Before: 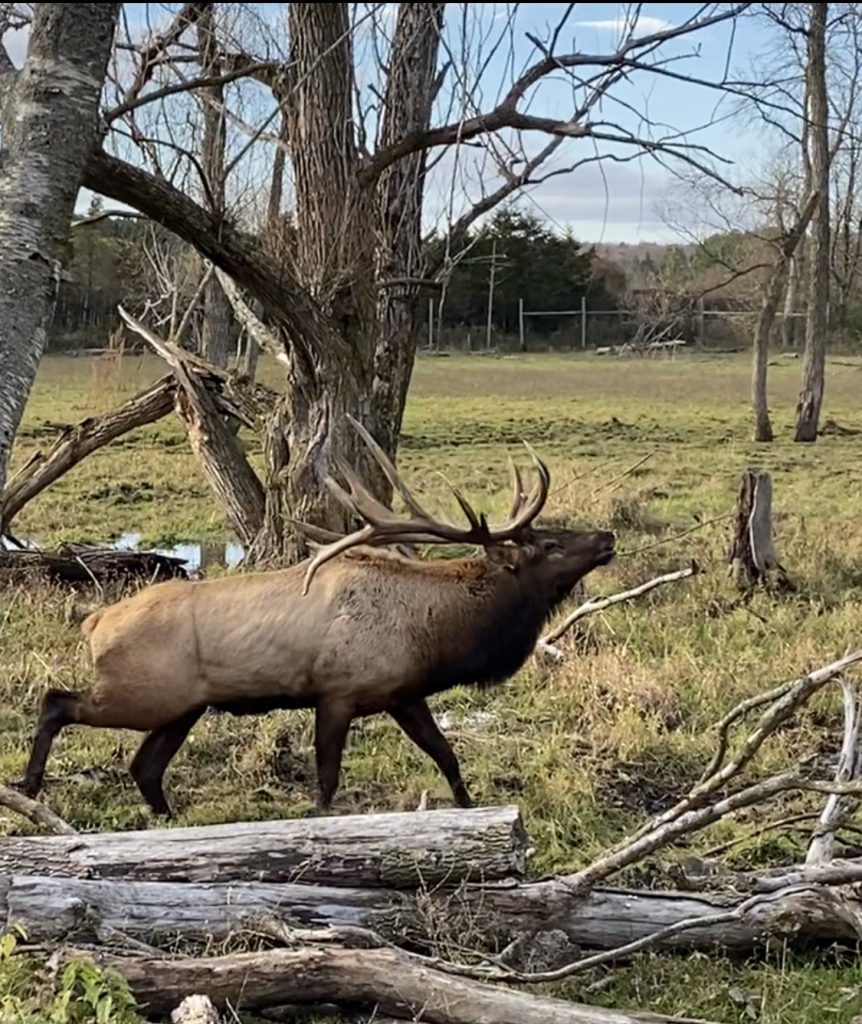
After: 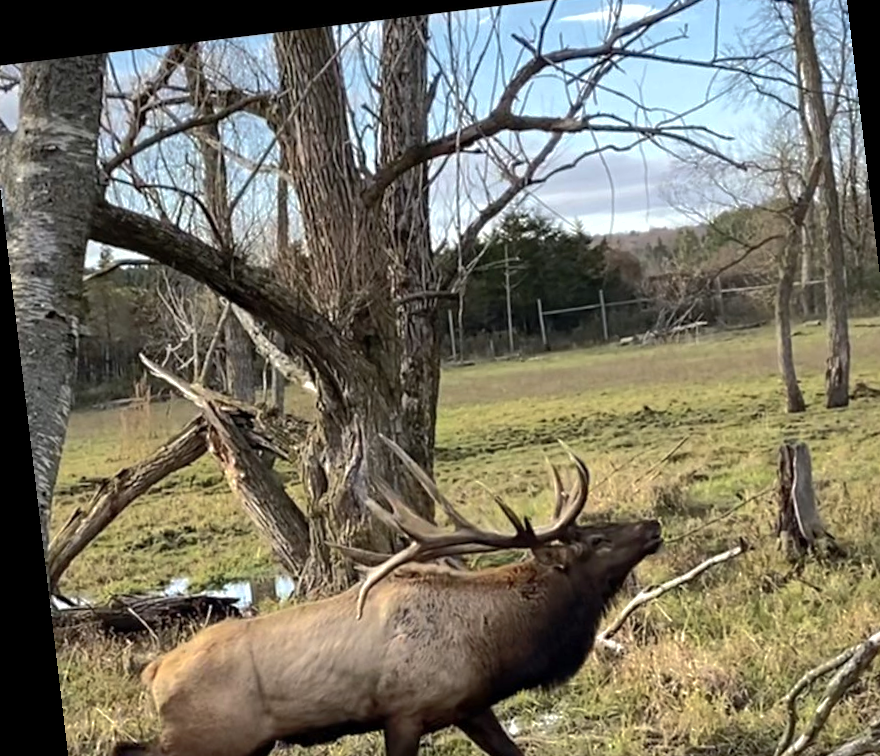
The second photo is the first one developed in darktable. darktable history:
shadows and highlights: on, module defaults
crop: left 1.509%, top 3.452%, right 7.696%, bottom 28.452%
tone equalizer: -8 EV -0.417 EV, -7 EV -0.389 EV, -6 EV -0.333 EV, -5 EV -0.222 EV, -3 EV 0.222 EV, -2 EV 0.333 EV, -1 EV 0.389 EV, +0 EV 0.417 EV, edges refinement/feathering 500, mask exposure compensation -1.57 EV, preserve details no
rotate and perspective: rotation -6.83°, automatic cropping off
